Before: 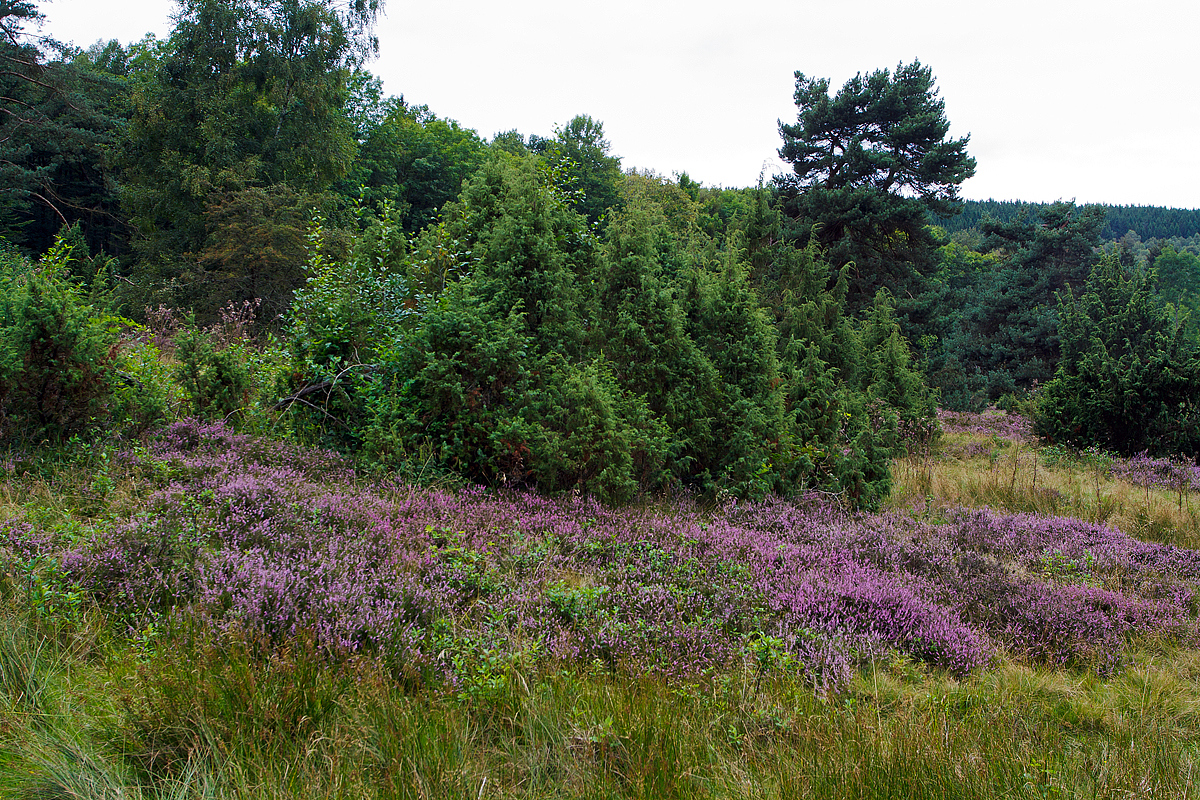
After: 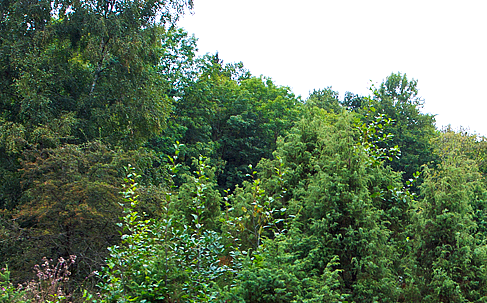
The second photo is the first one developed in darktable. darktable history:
exposure: black level correction 0, exposure 0.7 EV, compensate exposure bias true, compensate highlight preservation false
rgb levels: preserve colors max RGB
crop: left 15.452%, top 5.459%, right 43.956%, bottom 56.62%
